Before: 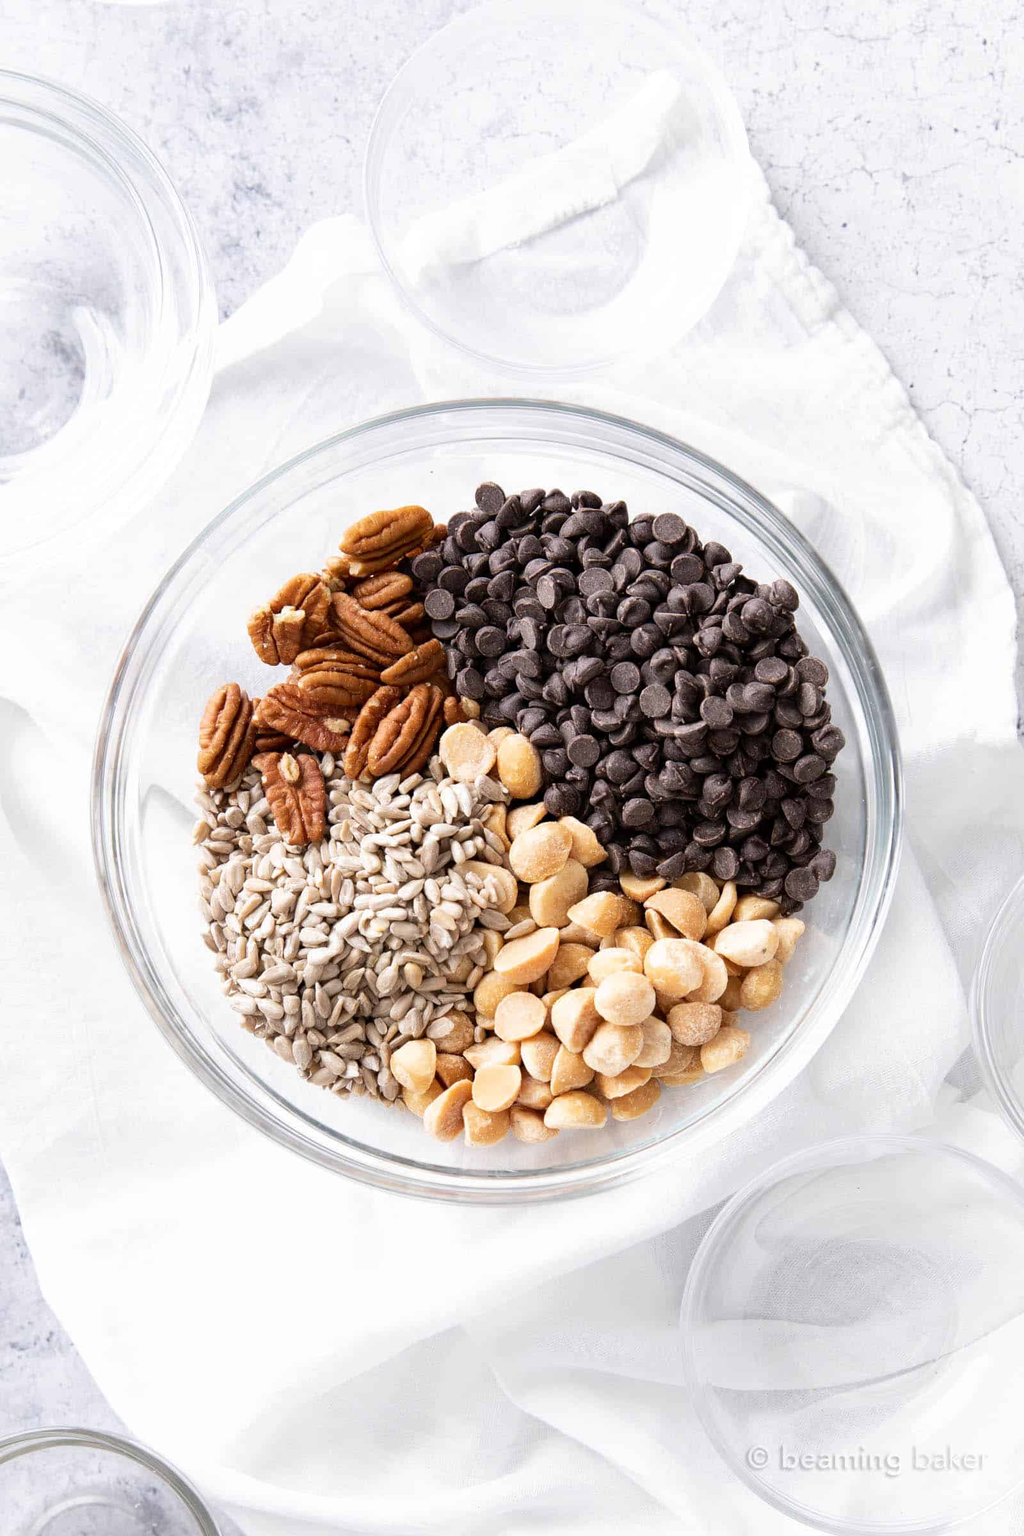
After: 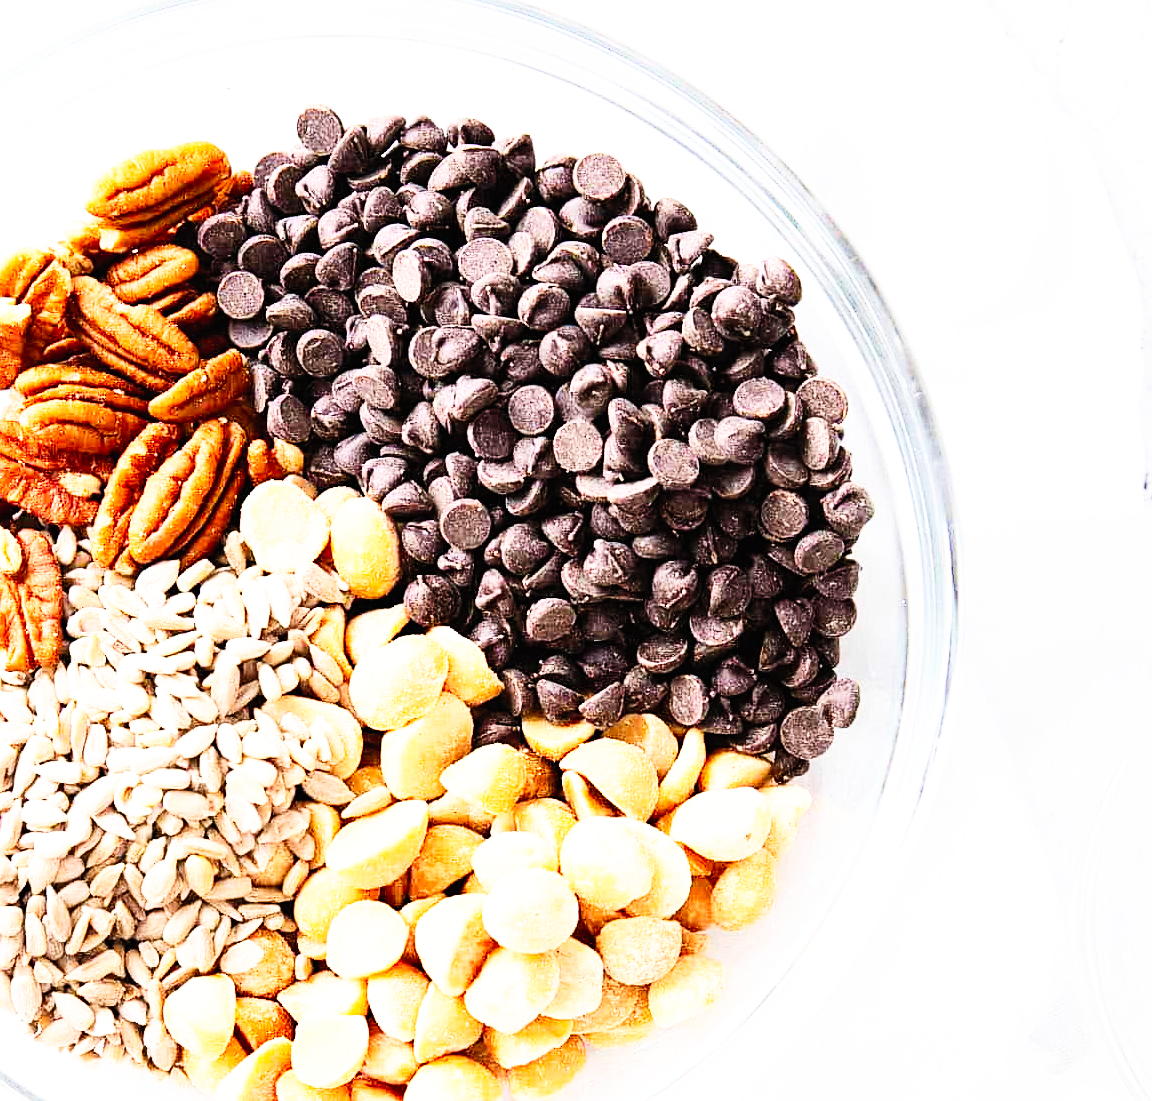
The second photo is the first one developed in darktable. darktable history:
contrast brightness saturation: contrast 0.2, brightness 0.16, saturation 0.22
base curve: curves: ch0 [(0, 0) (0.007, 0.004) (0.027, 0.03) (0.046, 0.07) (0.207, 0.54) (0.442, 0.872) (0.673, 0.972) (1, 1)], preserve colors none
sharpen: on, module defaults
crop and rotate: left 27.938%, top 27.046%, bottom 27.046%
